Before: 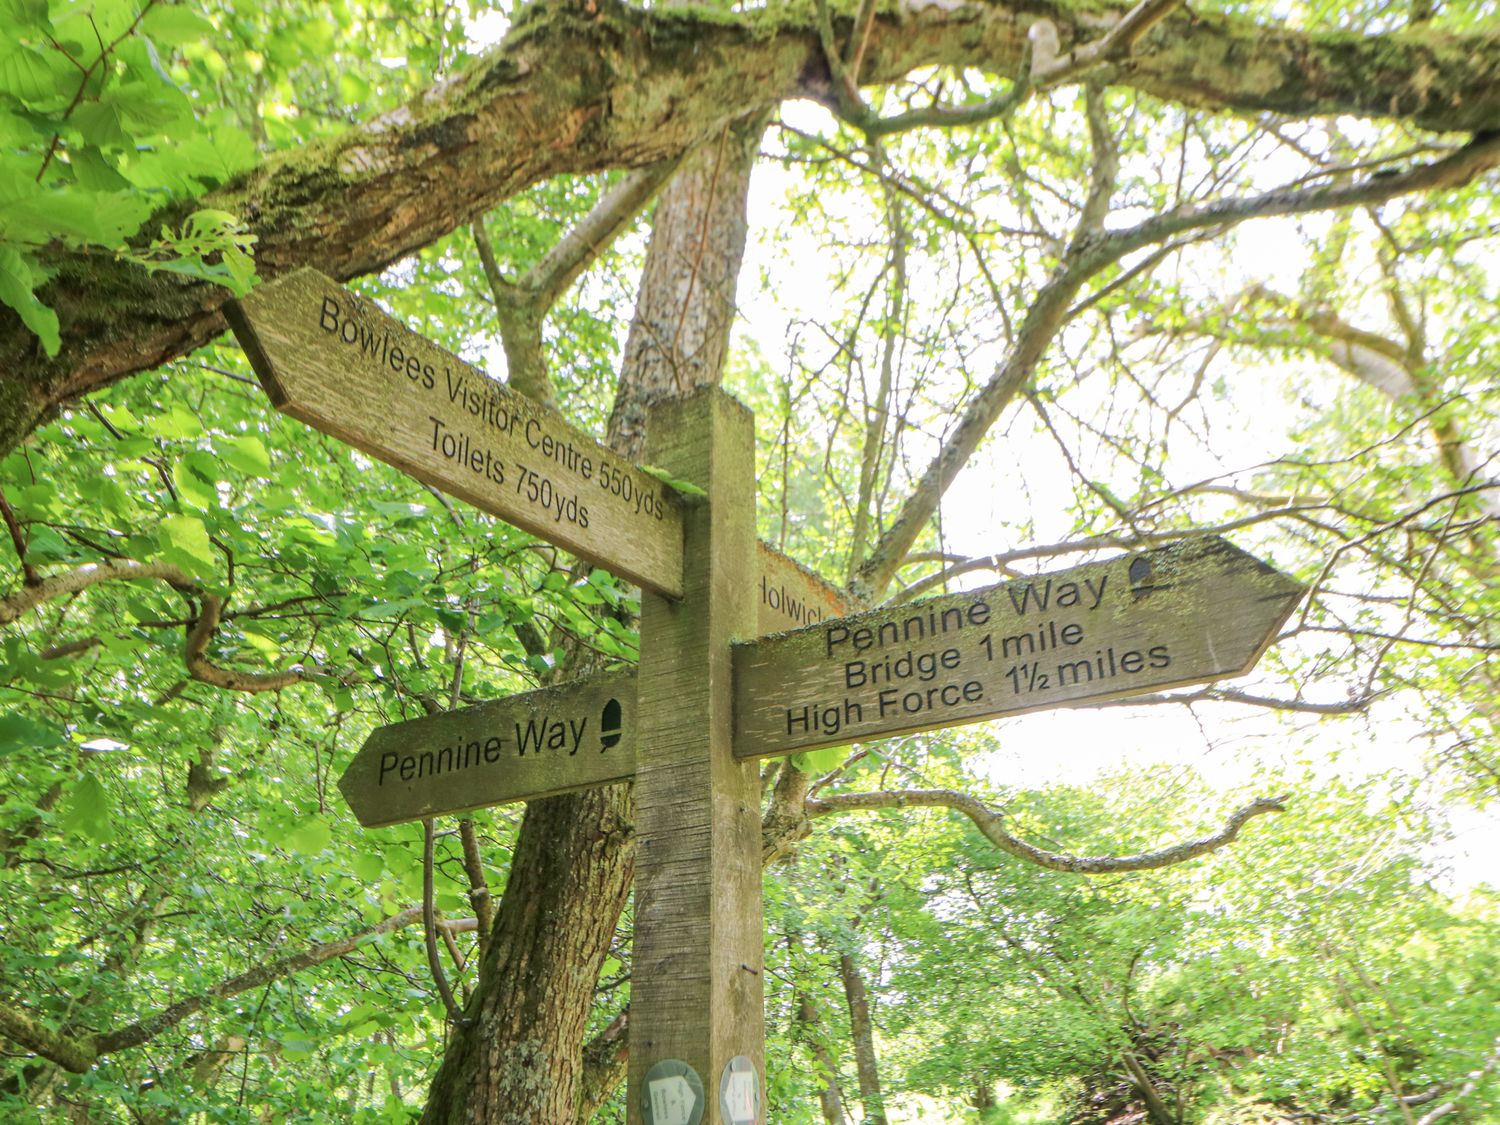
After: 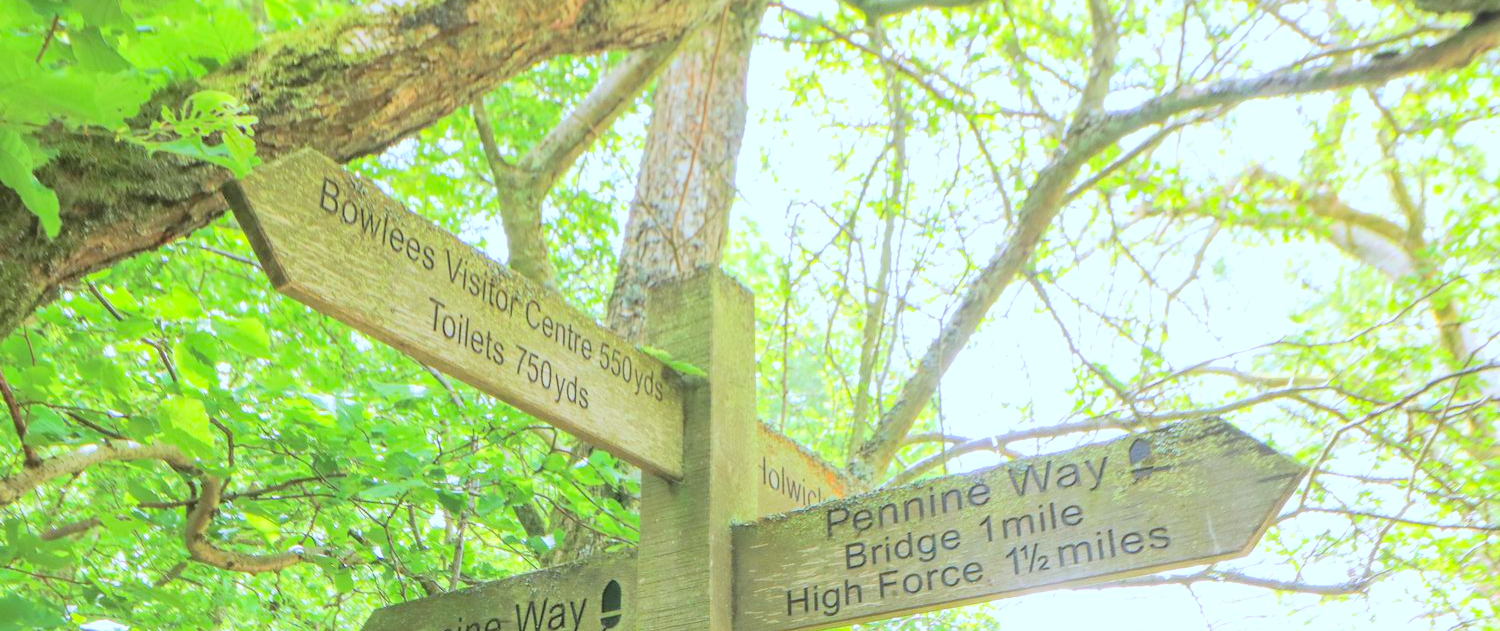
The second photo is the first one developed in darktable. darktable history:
exposure: exposure 1.223 EV, compensate highlight preservation false
white balance: red 0.924, blue 1.095
crop and rotate: top 10.605%, bottom 33.274%
global tonemap: drago (0.7, 100)
